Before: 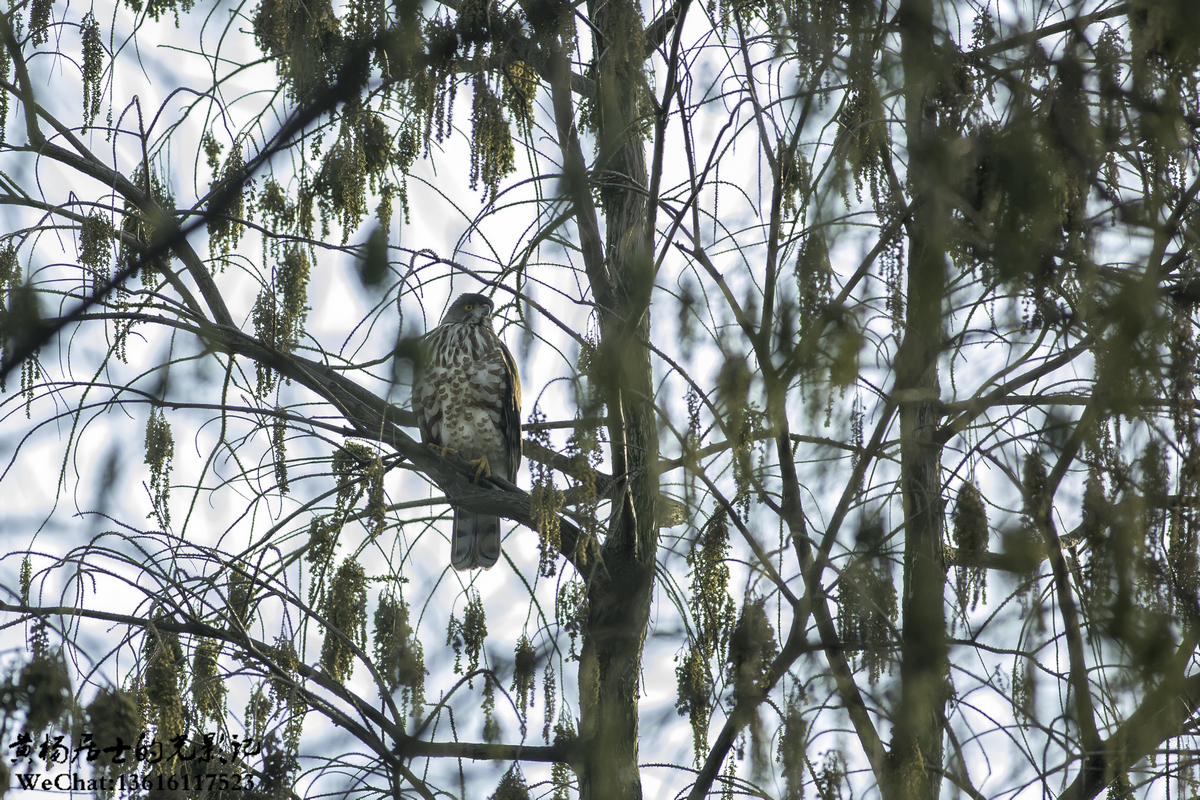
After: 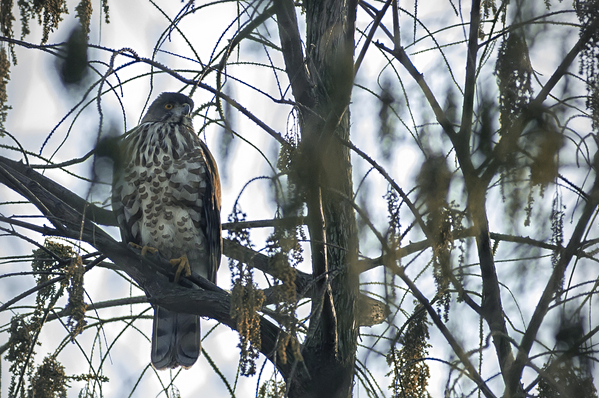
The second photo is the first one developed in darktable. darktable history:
color zones: curves: ch0 [(0.006, 0.385) (0.143, 0.563) (0.243, 0.321) (0.352, 0.464) (0.516, 0.456) (0.625, 0.5) (0.75, 0.5) (0.875, 0.5)]; ch1 [(0, 0.5) (0.134, 0.504) (0.246, 0.463) (0.421, 0.515) (0.5, 0.56) (0.625, 0.5) (0.75, 0.5) (0.875, 0.5)]; ch2 [(0, 0.5) (0.131, 0.426) (0.307, 0.289) (0.38, 0.188) (0.513, 0.216) (0.625, 0.548) (0.75, 0.468) (0.838, 0.396) (0.971, 0.311)]
crop: left 25.079%, top 25.141%, right 24.968%, bottom 25.013%
sharpen: amount 0.207
vignetting: fall-off radius 60.83%, center (-0.029, 0.244)
color balance rgb: shadows lift › luminance -21.391%, shadows lift › chroma 6.546%, shadows lift › hue 268.85°, perceptual saturation grading › global saturation 0.287%
